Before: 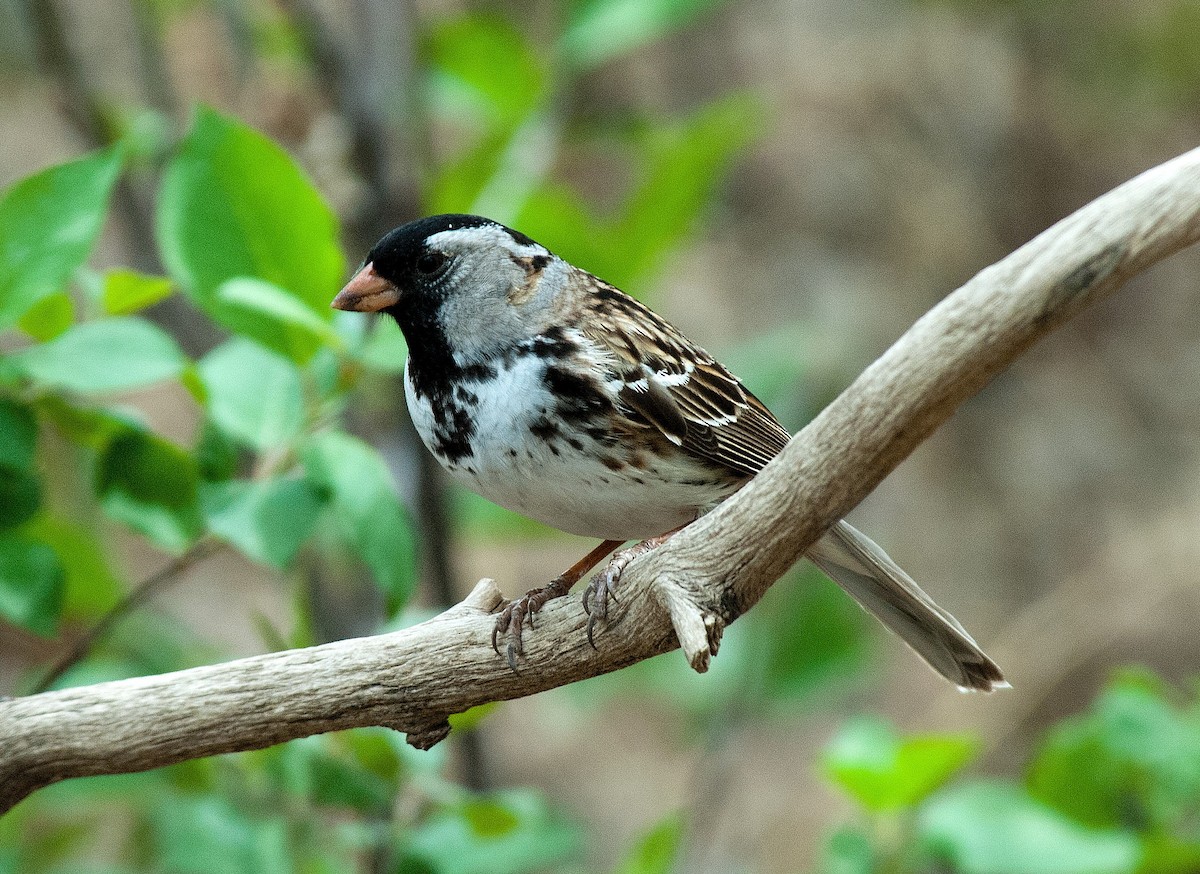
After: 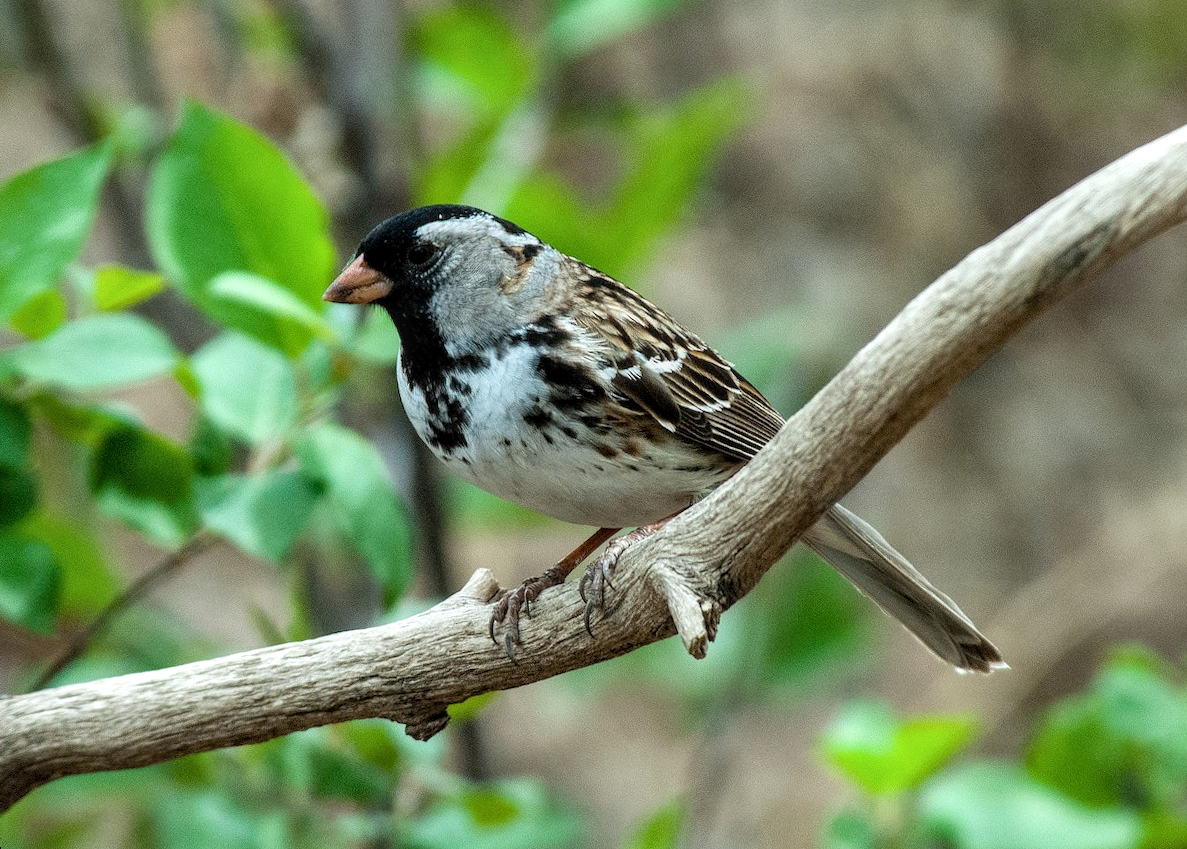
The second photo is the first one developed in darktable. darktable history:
local contrast: on, module defaults
rotate and perspective: rotation -1°, crop left 0.011, crop right 0.989, crop top 0.025, crop bottom 0.975
